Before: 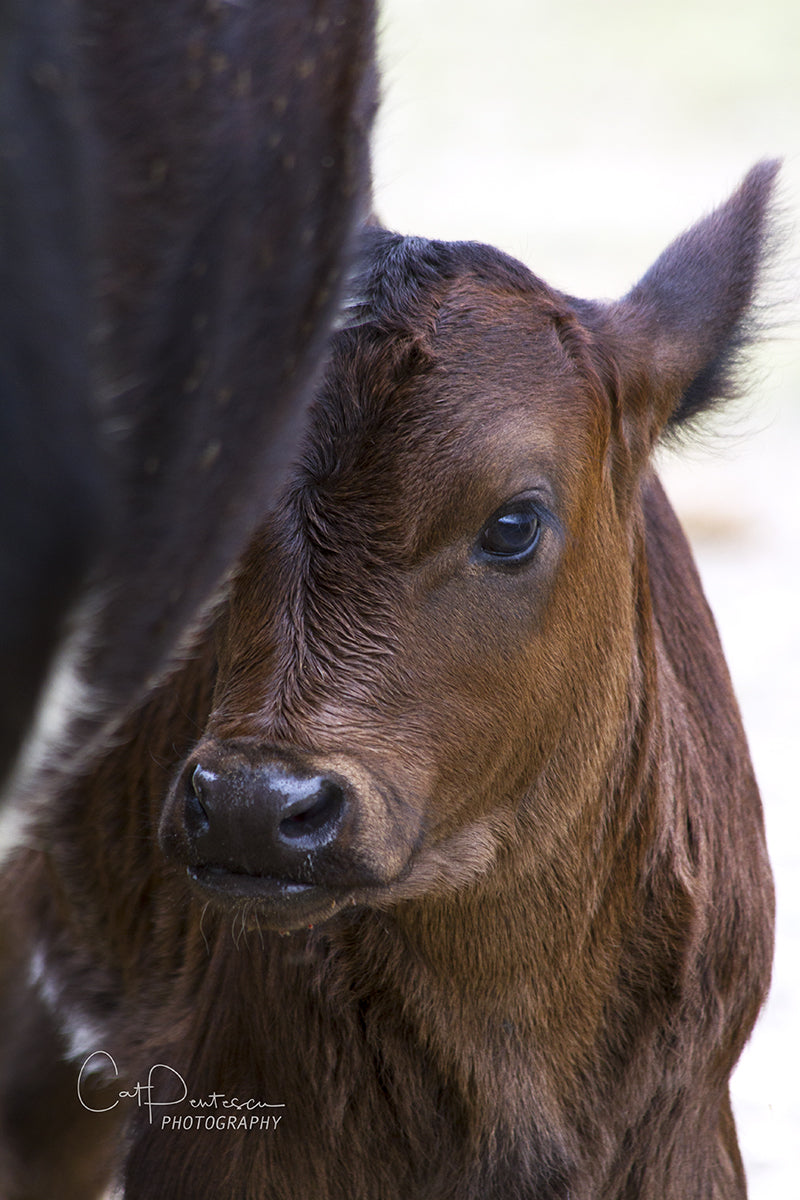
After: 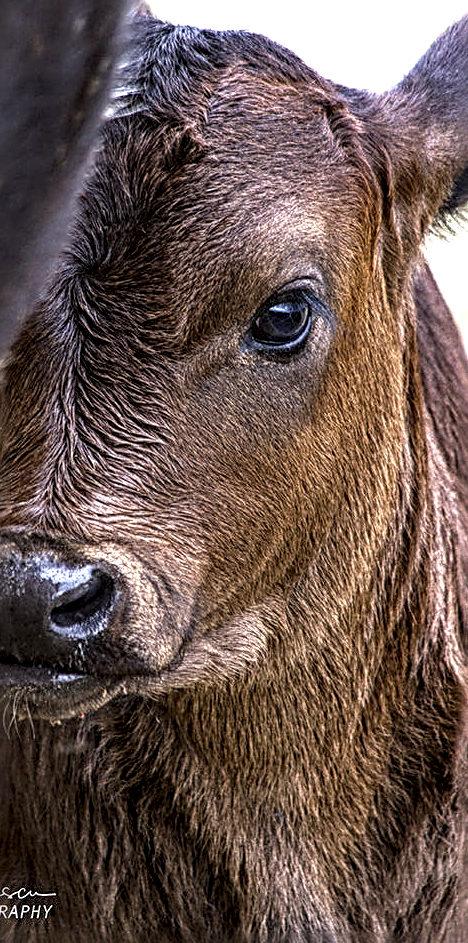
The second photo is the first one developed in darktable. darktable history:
local contrast: highlights 17%, detail 185%
crop and rotate: left 28.653%, top 17.618%, right 12.742%, bottom 3.752%
sharpen: radius 3.681, amount 0.923
exposure: exposure 0.497 EV, compensate highlight preservation false
tone equalizer: on, module defaults
